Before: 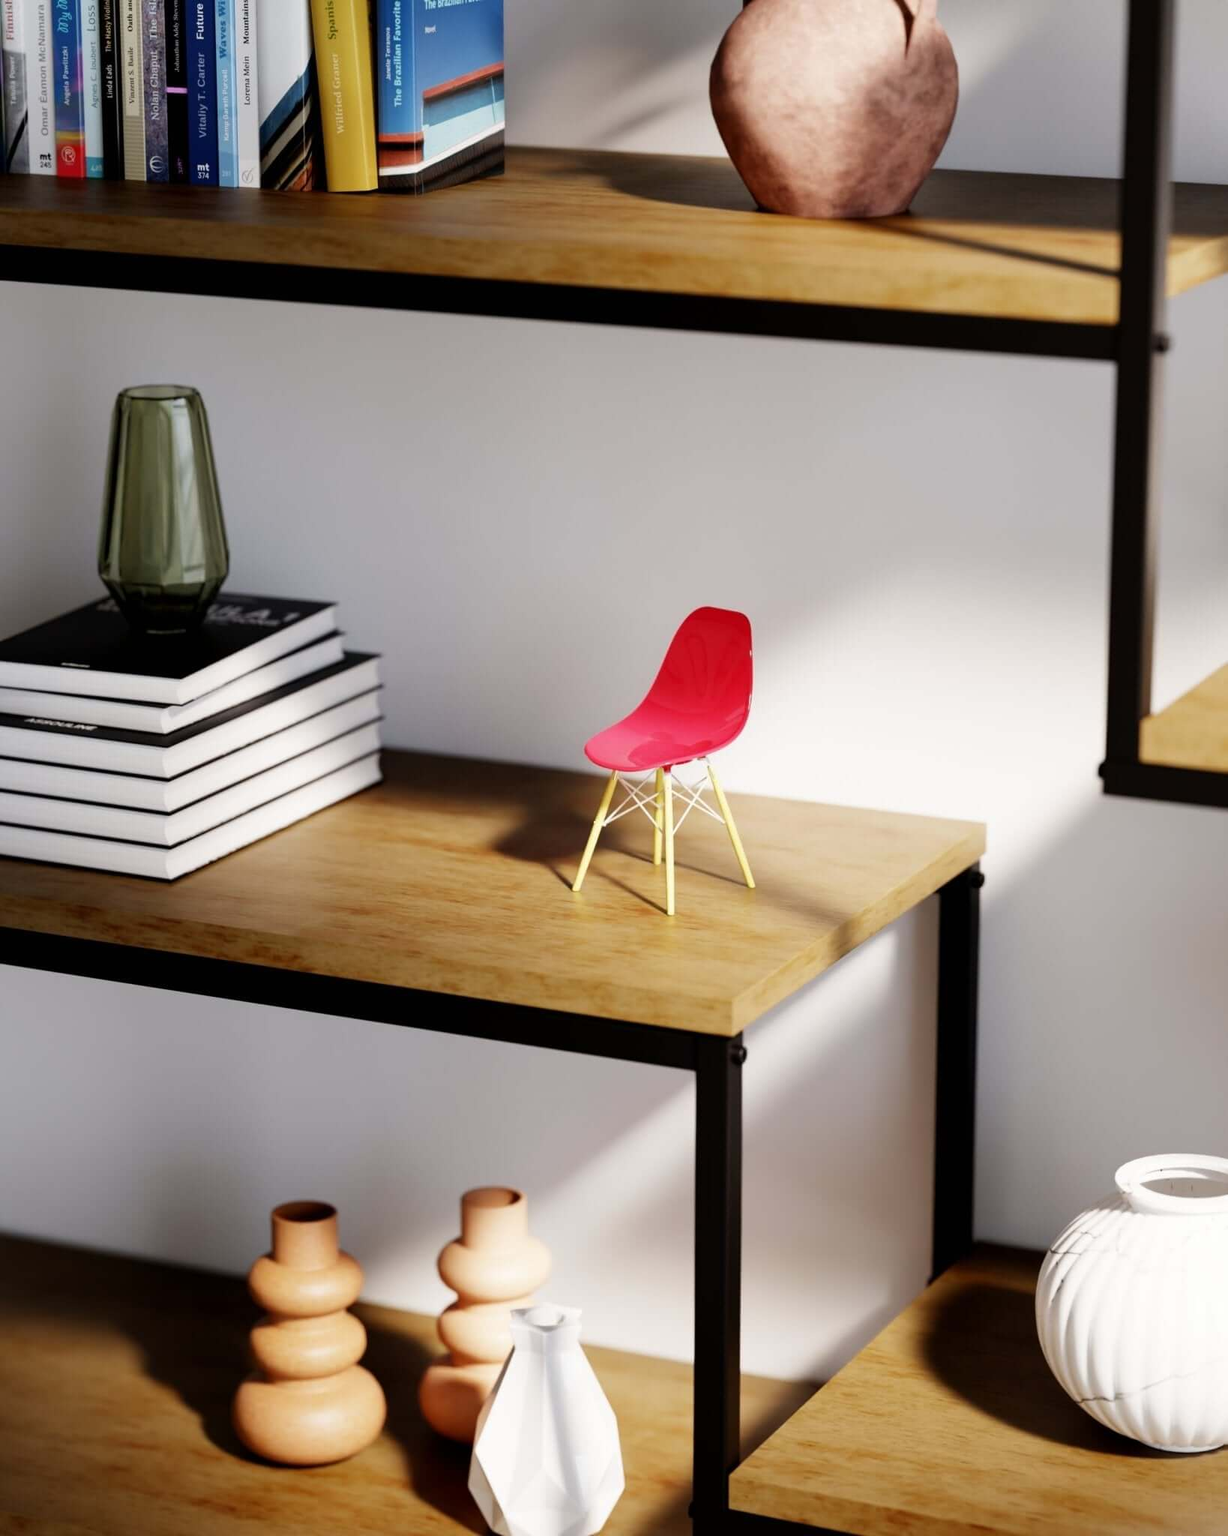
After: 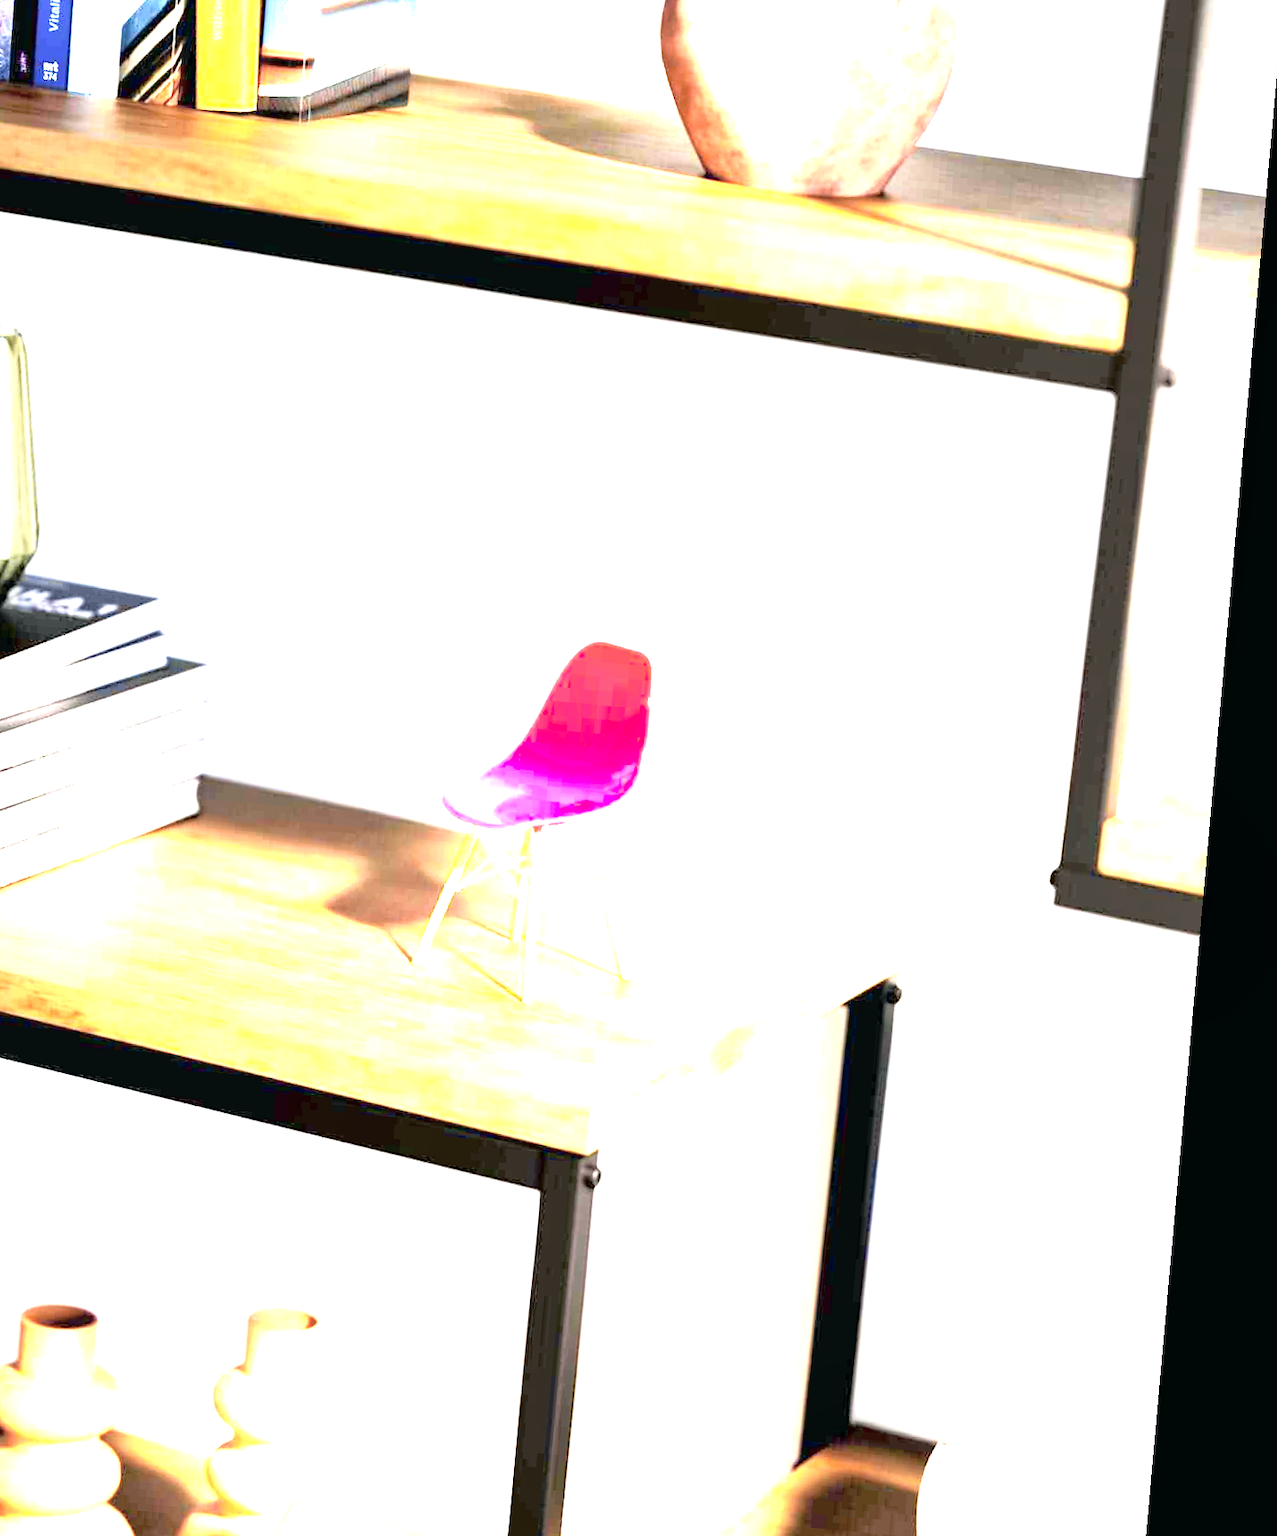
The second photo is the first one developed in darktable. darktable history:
crop and rotate: left 20.74%, top 7.912%, right 0.375%, bottom 13.378%
local contrast: mode bilateral grid, contrast 20, coarseness 50, detail 132%, midtone range 0.2
rotate and perspective: rotation 5.12°, automatic cropping off
color zones: curves: ch1 [(0, 0.469) (0.001, 0.469) (0.12, 0.446) (0.248, 0.469) (0.5, 0.5) (0.748, 0.5) (0.999, 0.469) (1, 0.469)]
tone curve: curves: ch0 [(0, 0) (0.088, 0.042) (0.208, 0.176) (0.257, 0.267) (0.406, 0.483) (0.489, 0.556) (0.667, 0.73) (0.793, 0.851) (0.994, 0.974)]; ch1 [(0, 0) (0.161, 0.092) (0.35, 0.33) (0.392, 0.392) (0.457, 0.467) (0.505, 0.497) (0.537, 0.518) (0.553, 0.53) (0.58, 0.567) (0.739, 0.697) (1, 1)]; ch2 [(0, 0) (0.346, 0.362) (0.448, 0.419) (0.502, 0.499) (0.533, 0.517) (0.556, 0.533) (0.629, 0.619) (0.717, 0.678) (1, 1)], color space Lab, independent channels, preserve colors none
exposure: black level correction 0, exposure 4 EV, compensate exposure bias true, compensate highlight preservation false
velvia: on, module defaults
